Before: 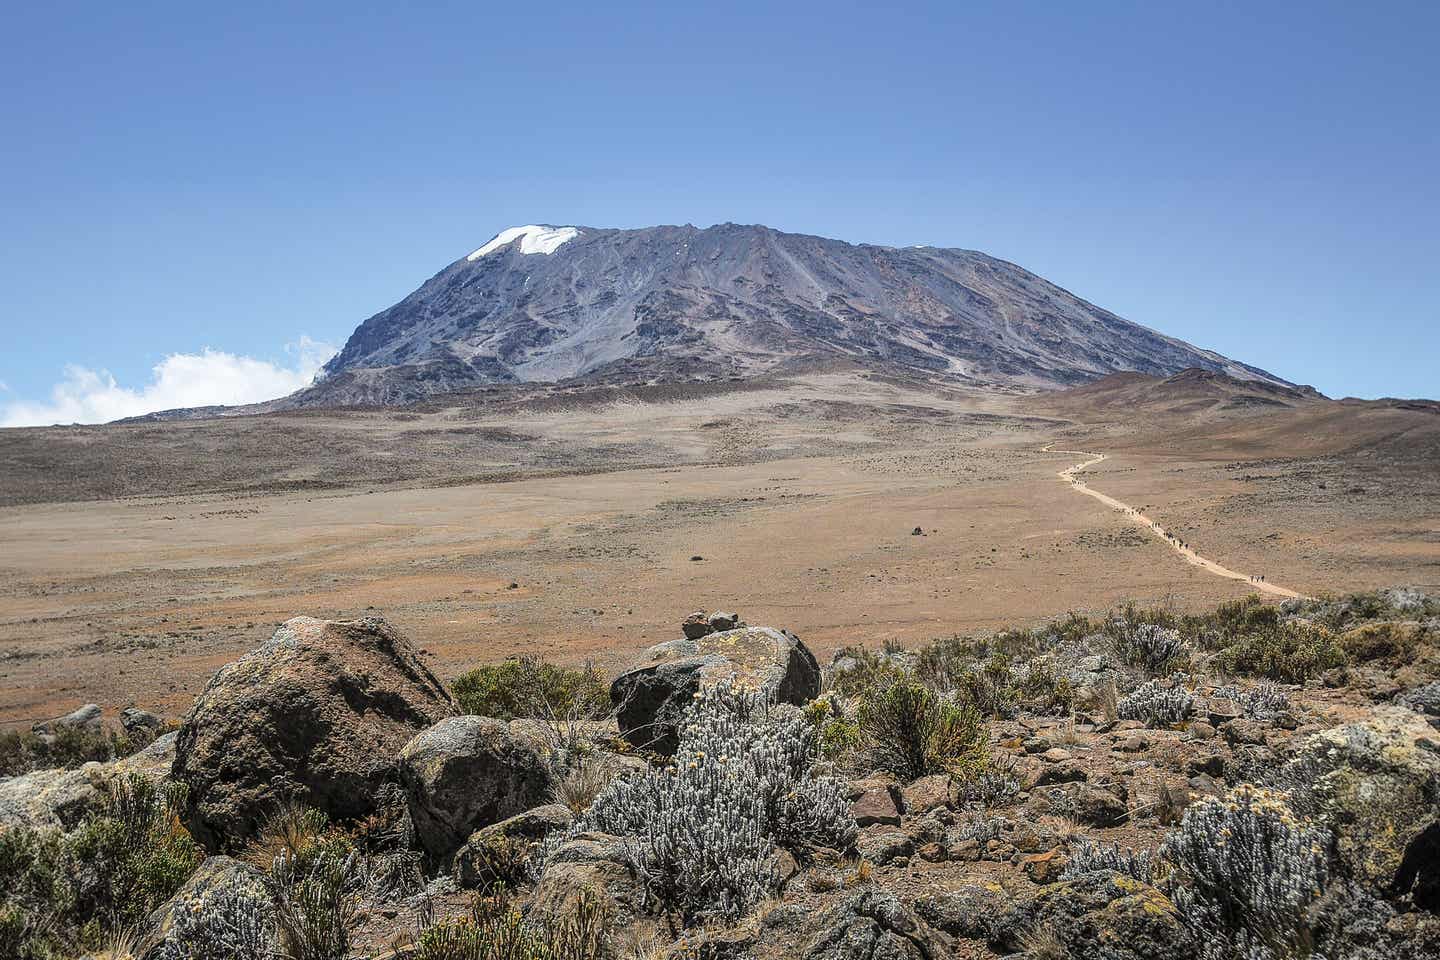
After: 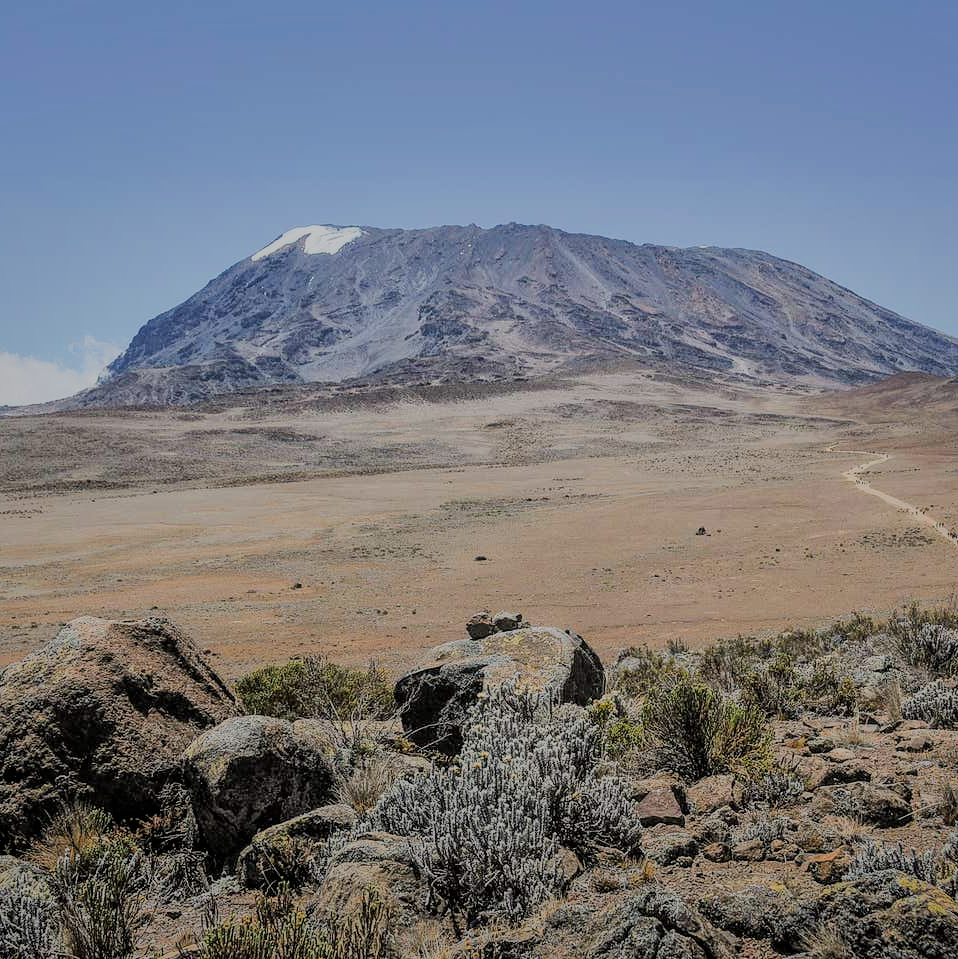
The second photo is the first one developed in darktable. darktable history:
filmic rgb: black relative exposure -6.87 EV, white relative exposure 5.85 EV, hardness 2.7
crop and rotate: left 15.067%, right 18.346%
exposure: exposure -0.048 EV, compensate highlight preservation false
color correction: highlights a* 0.029, highlights b* -0.694
shadows and highlights: shadows 40.12, highlights -60.04
